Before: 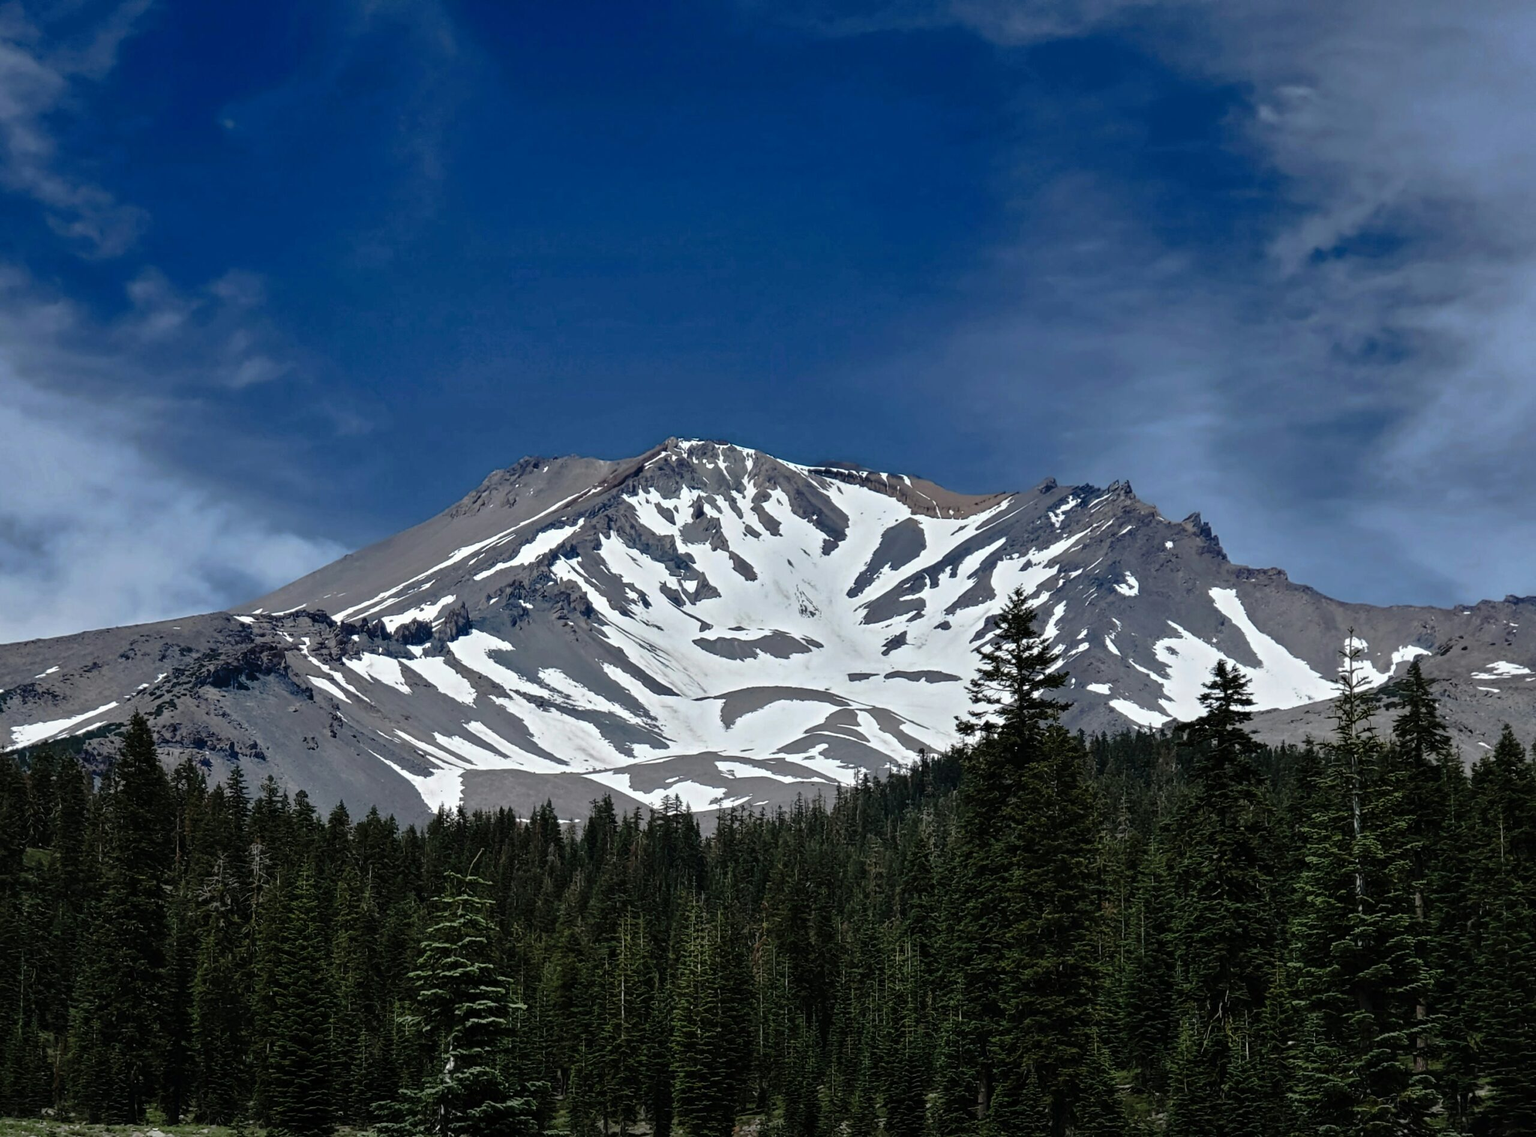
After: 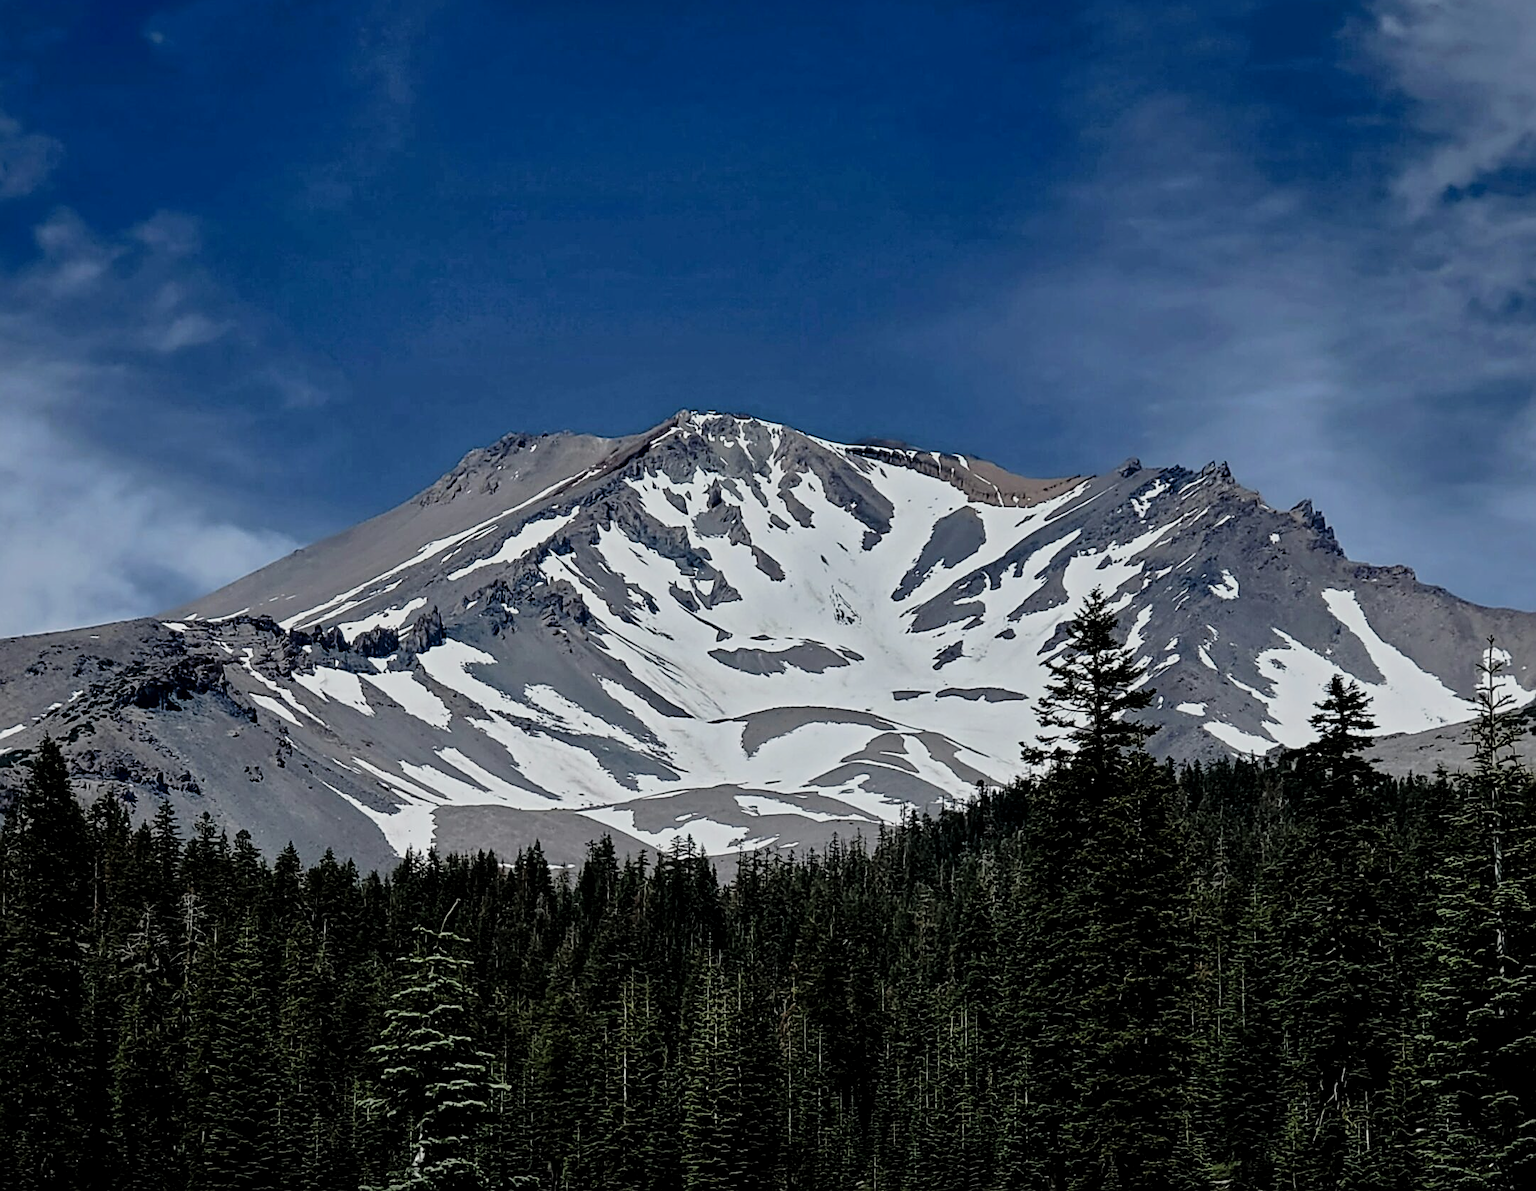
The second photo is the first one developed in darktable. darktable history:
local contrast: highlights 105%, shadows 103%, detail 120%, midtone range 0.2
crop: left 6.33%, top 8.159%, right 9.545%, bottom 3.665%
filmic rgb: black relative exposure -7.65 EV, white relative exposure 4.56 EV, threshold 5.97 EV, hardness 3.61, enable highlight reconstruction true
sharpen: amount 0.749
